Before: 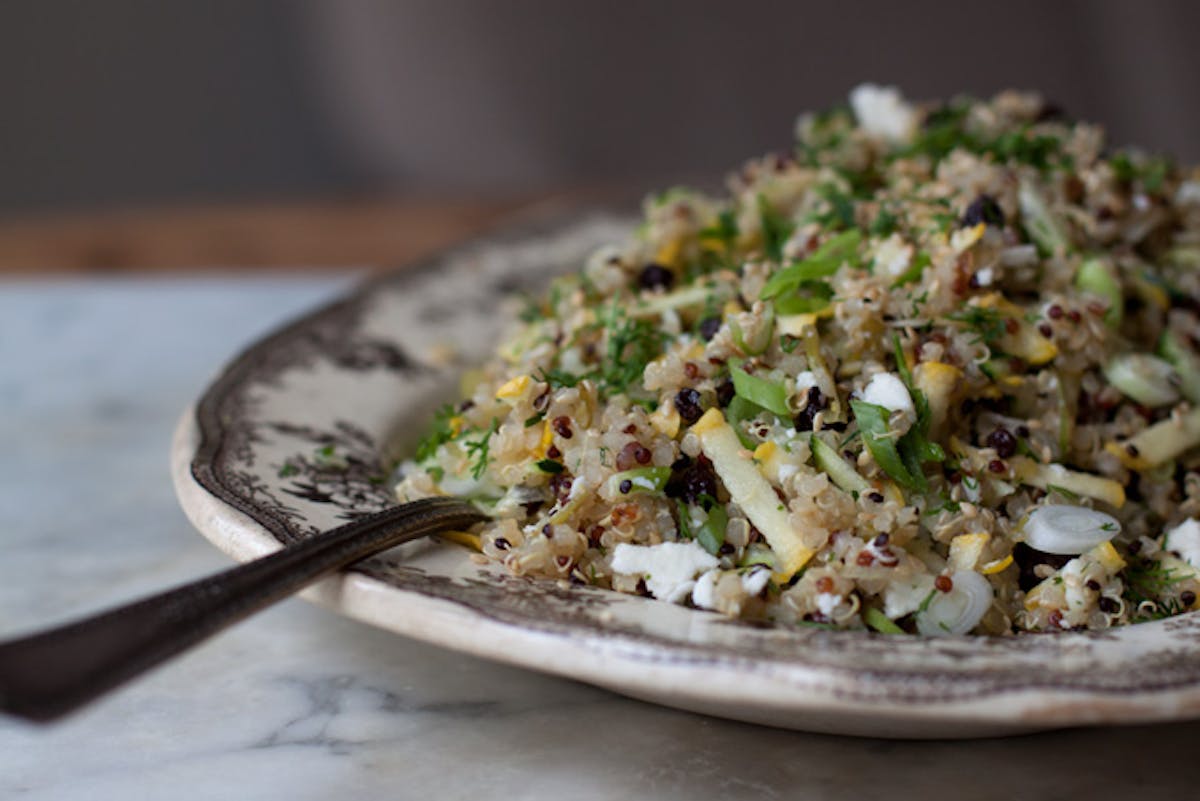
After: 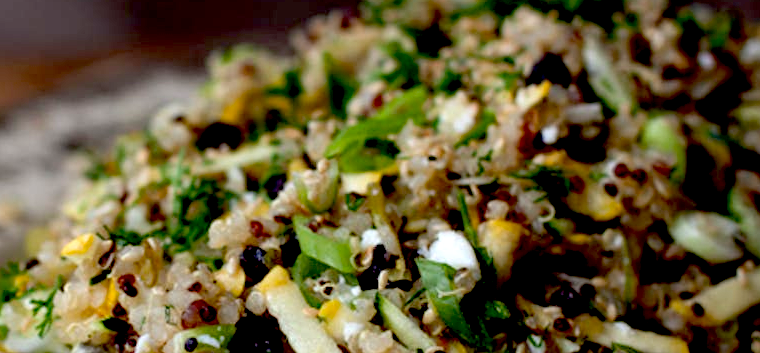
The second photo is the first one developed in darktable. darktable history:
exposure: black level correction 0.042, exposure 0.5 EV, compensate highlight preservation false
crop: left 36.275%, top 17.84%, right 0.32%, bottom 38.066%
